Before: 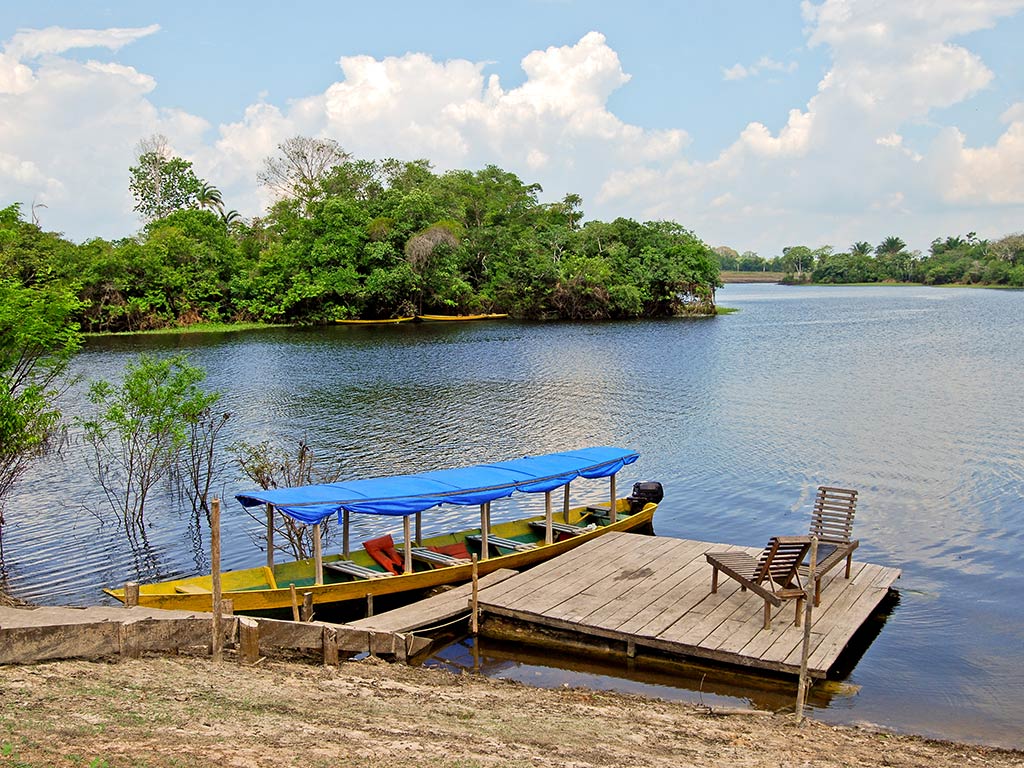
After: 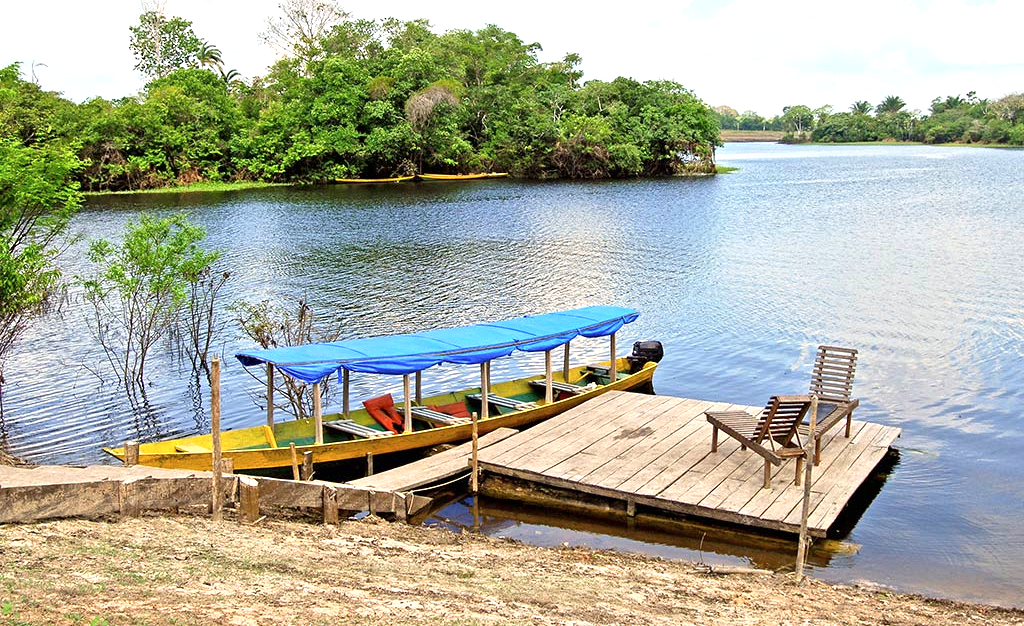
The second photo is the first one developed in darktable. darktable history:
crop and rotate: top 18.466%
contrast brightness saturation: saturation -0.054
exposure: exposure 0.781 EV, compensate highlight preservation false
